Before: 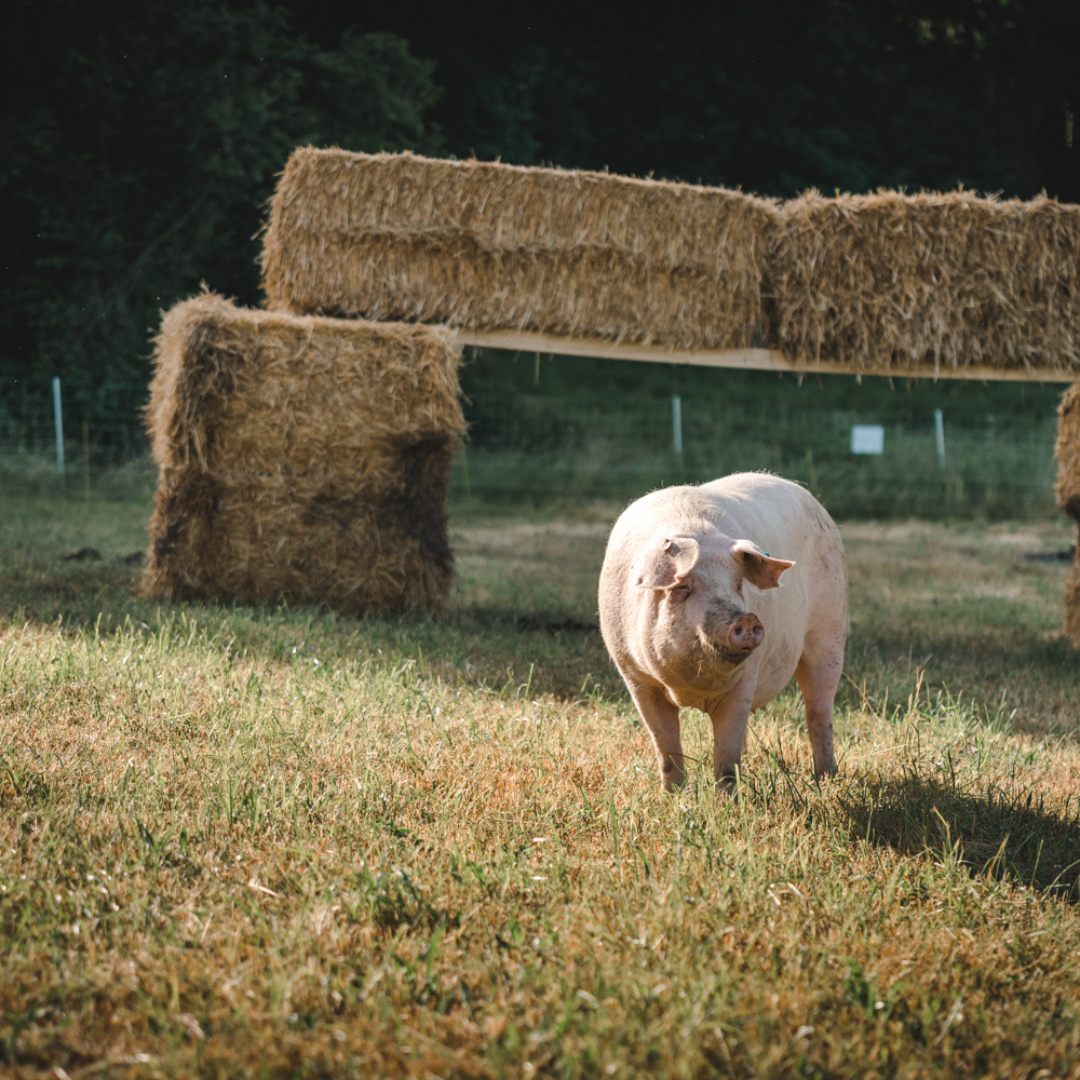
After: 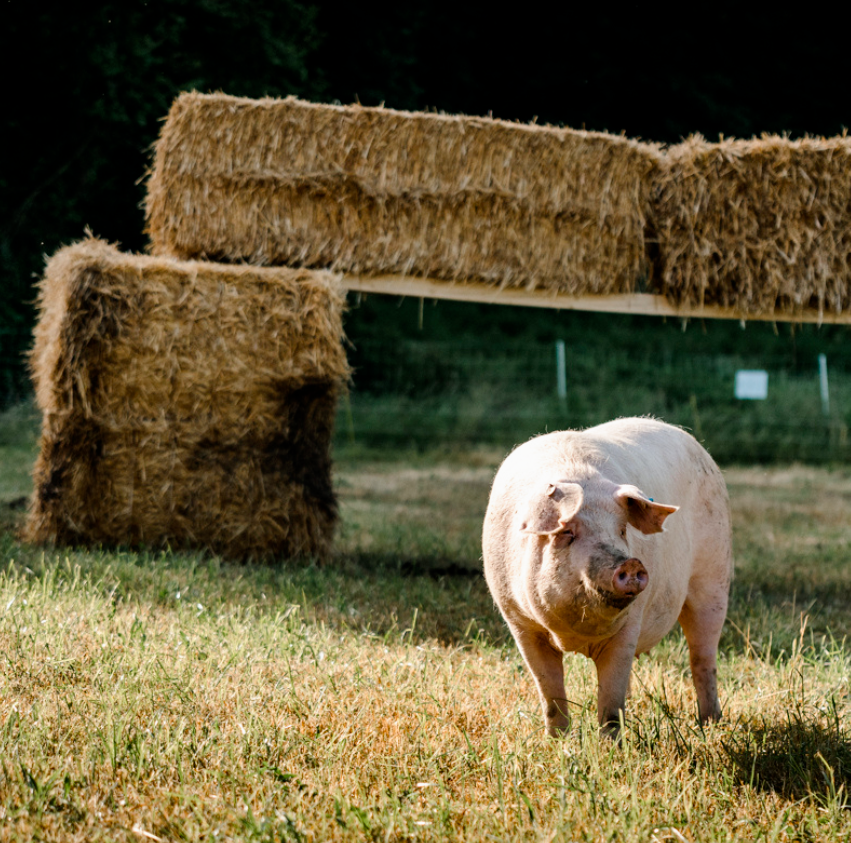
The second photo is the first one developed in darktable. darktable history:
filmic rgb: black relative exposure -6.3 EV, white relative exposure 2.8 EV, threshold 3 EV, target black luminance 0%, hardness 4.6, latitude 67.35%, contrast 1.292, shadows ↔ highlights balance -3.5%, preserve chrominance no, color science v4 (2020), contrast in shadows soft, enable highlight reconstruction true
crop and rotate: left 10.77%, top 5.1%, right 10.41%, bottom 16.76%
